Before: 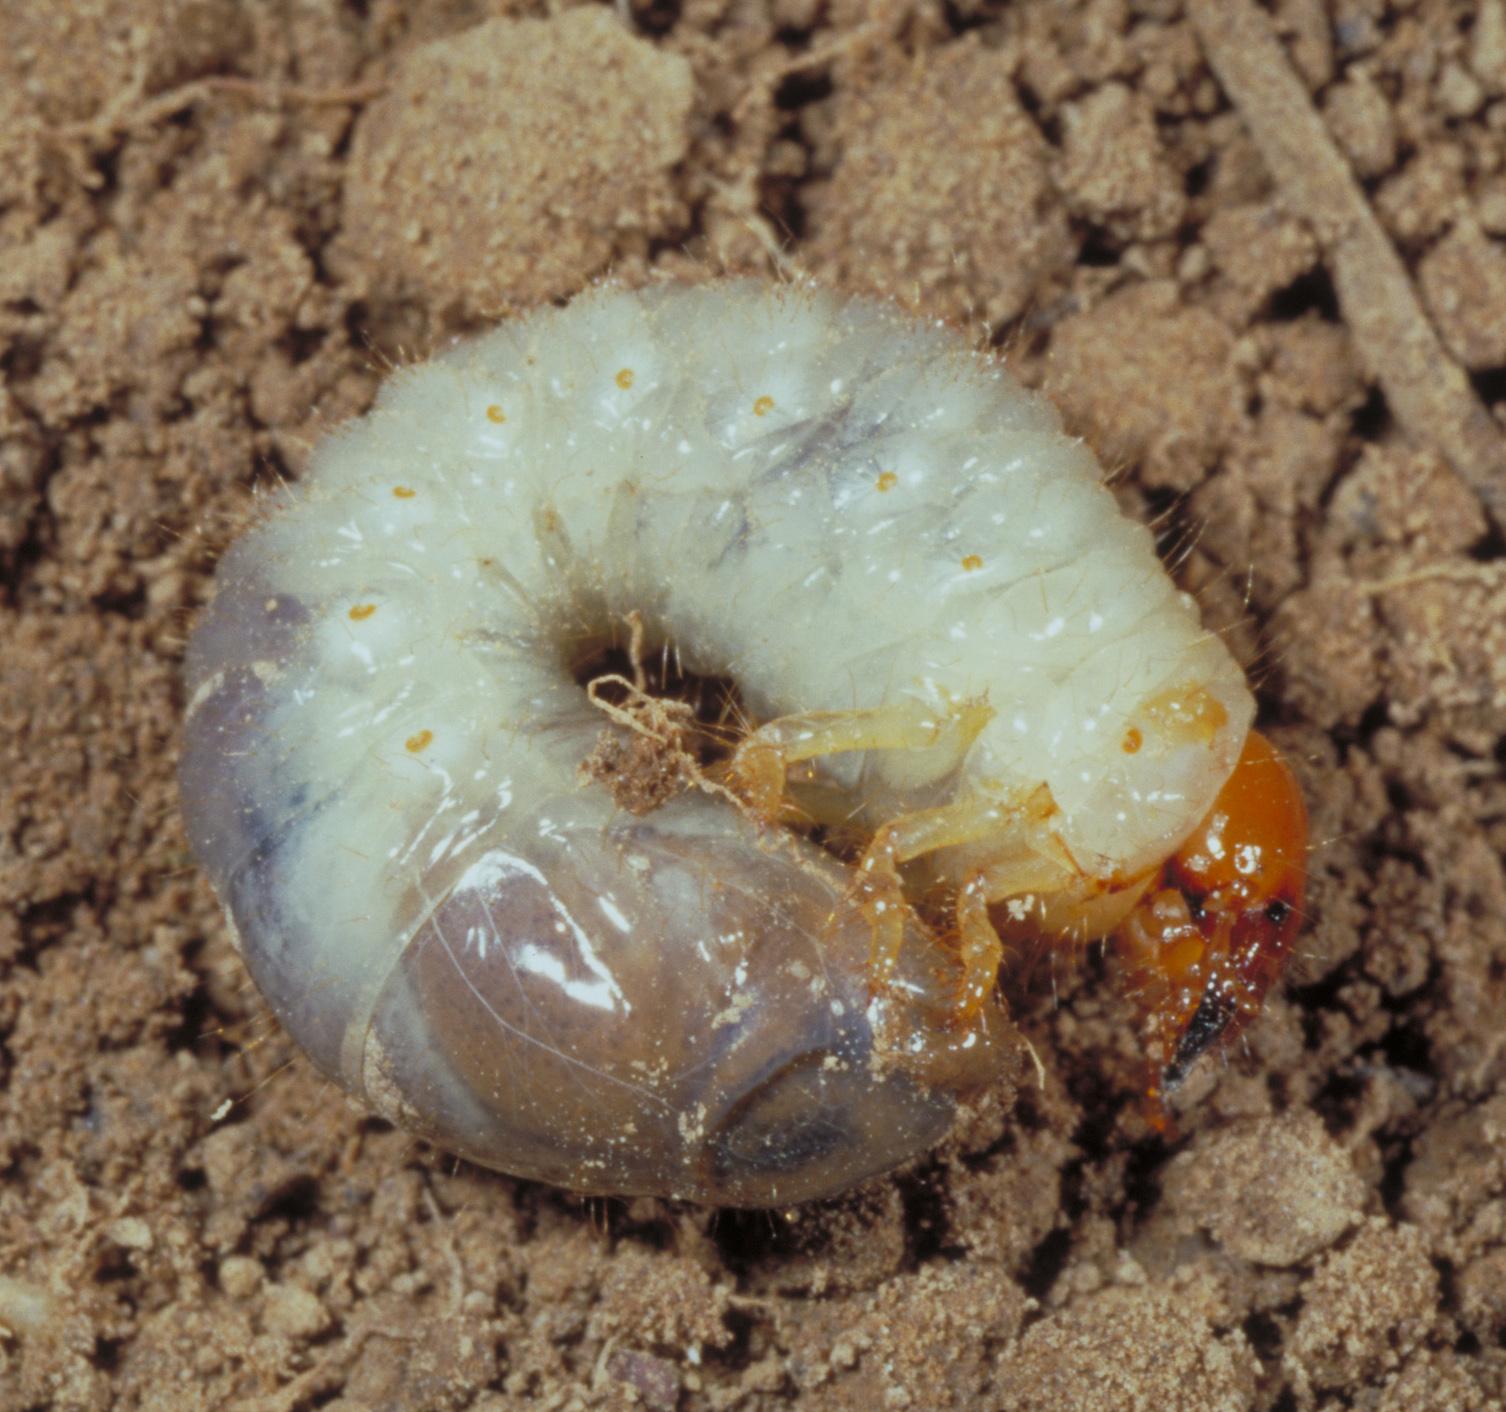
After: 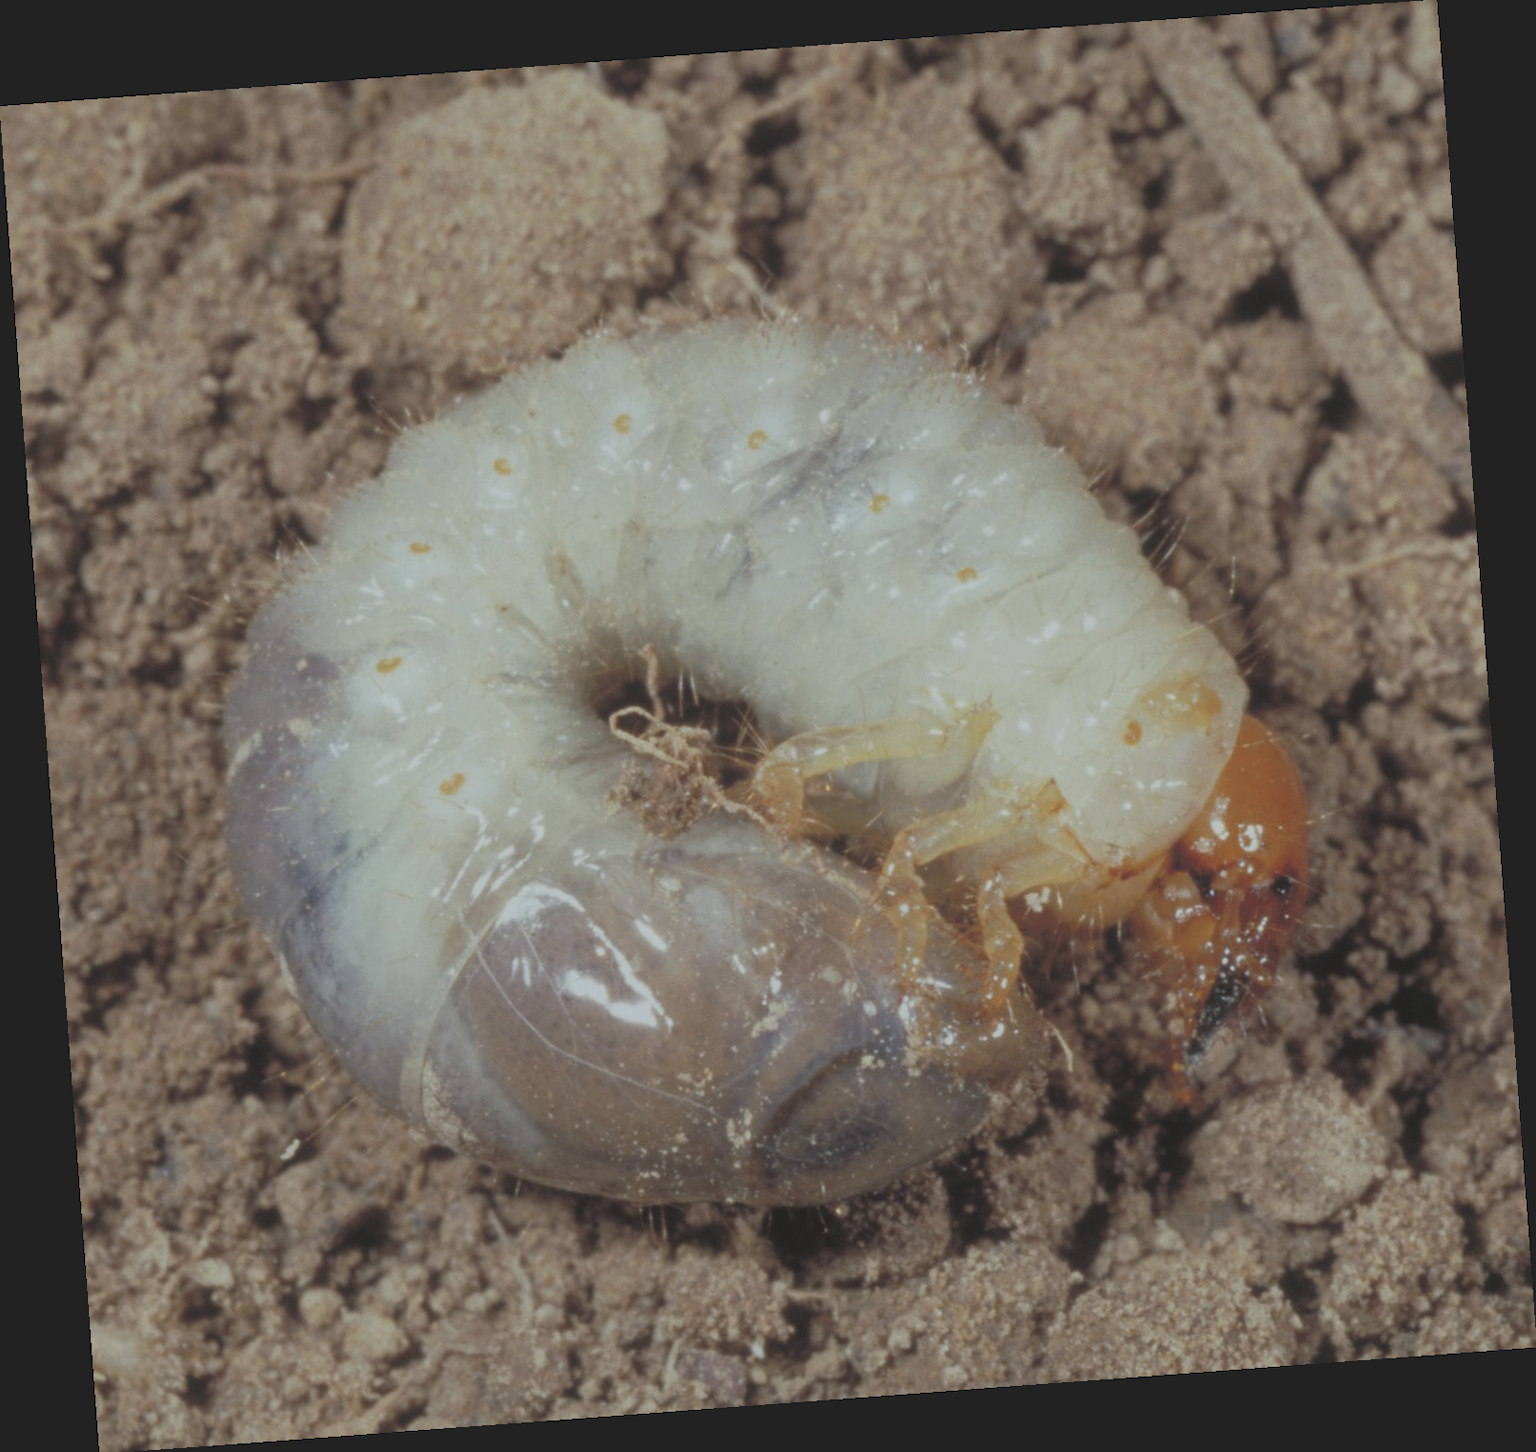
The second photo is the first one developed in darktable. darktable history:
contrast brightness saturation: contrast -0.26, saturation -0.43
rotate and perspective: rotation -4.25°, automatic cropping off
